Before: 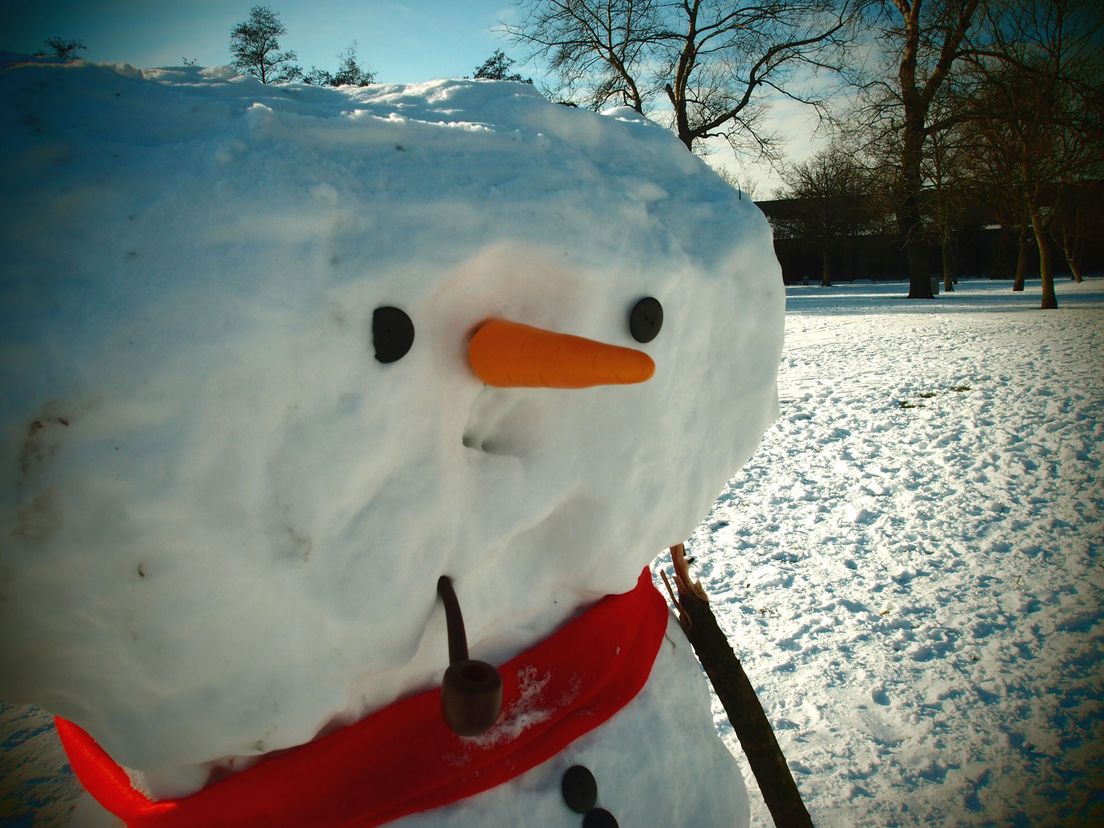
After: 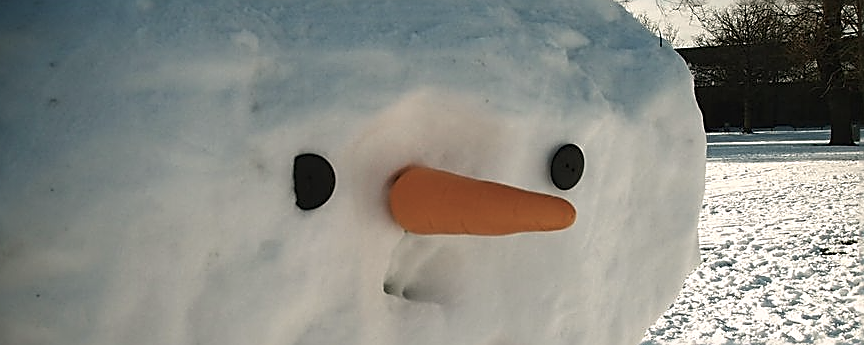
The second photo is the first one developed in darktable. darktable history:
crop: left 7.162%, top 18.553%, right 14.516%, bottom 39.693%
sharpen: radius 1.672, amount 1.307
color correction: highlights a* 5.5, highlights b* 5.22, saturation 0.627
